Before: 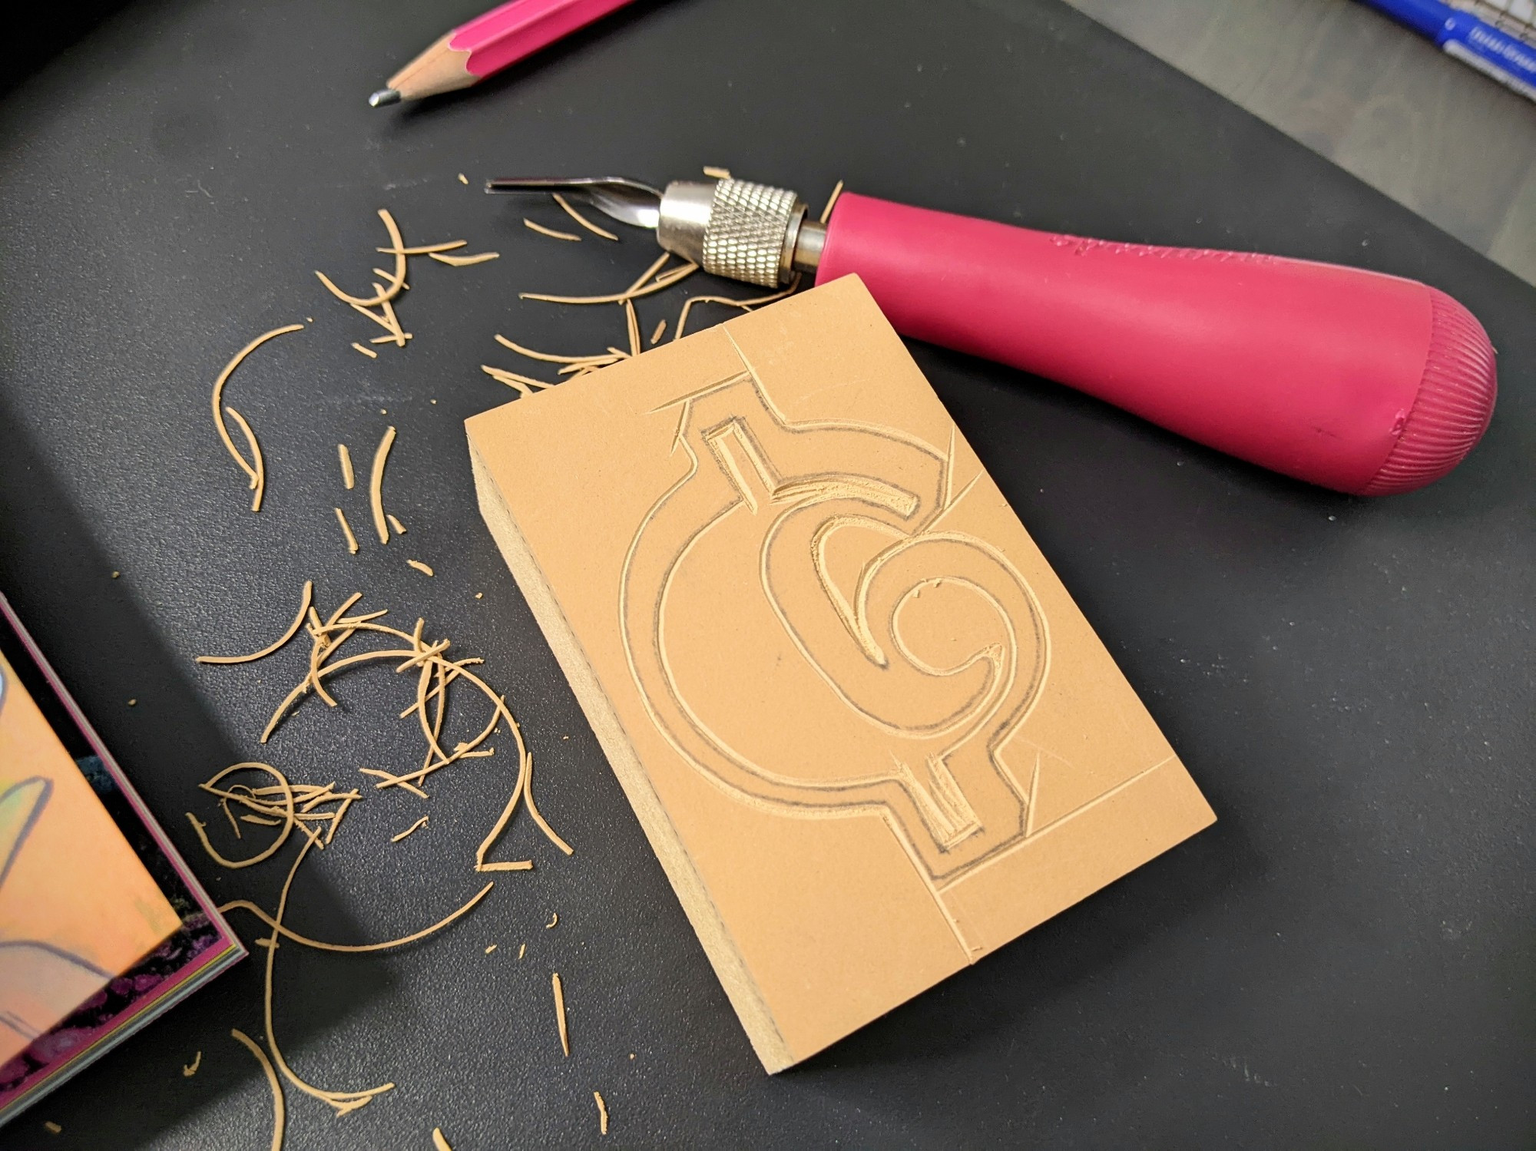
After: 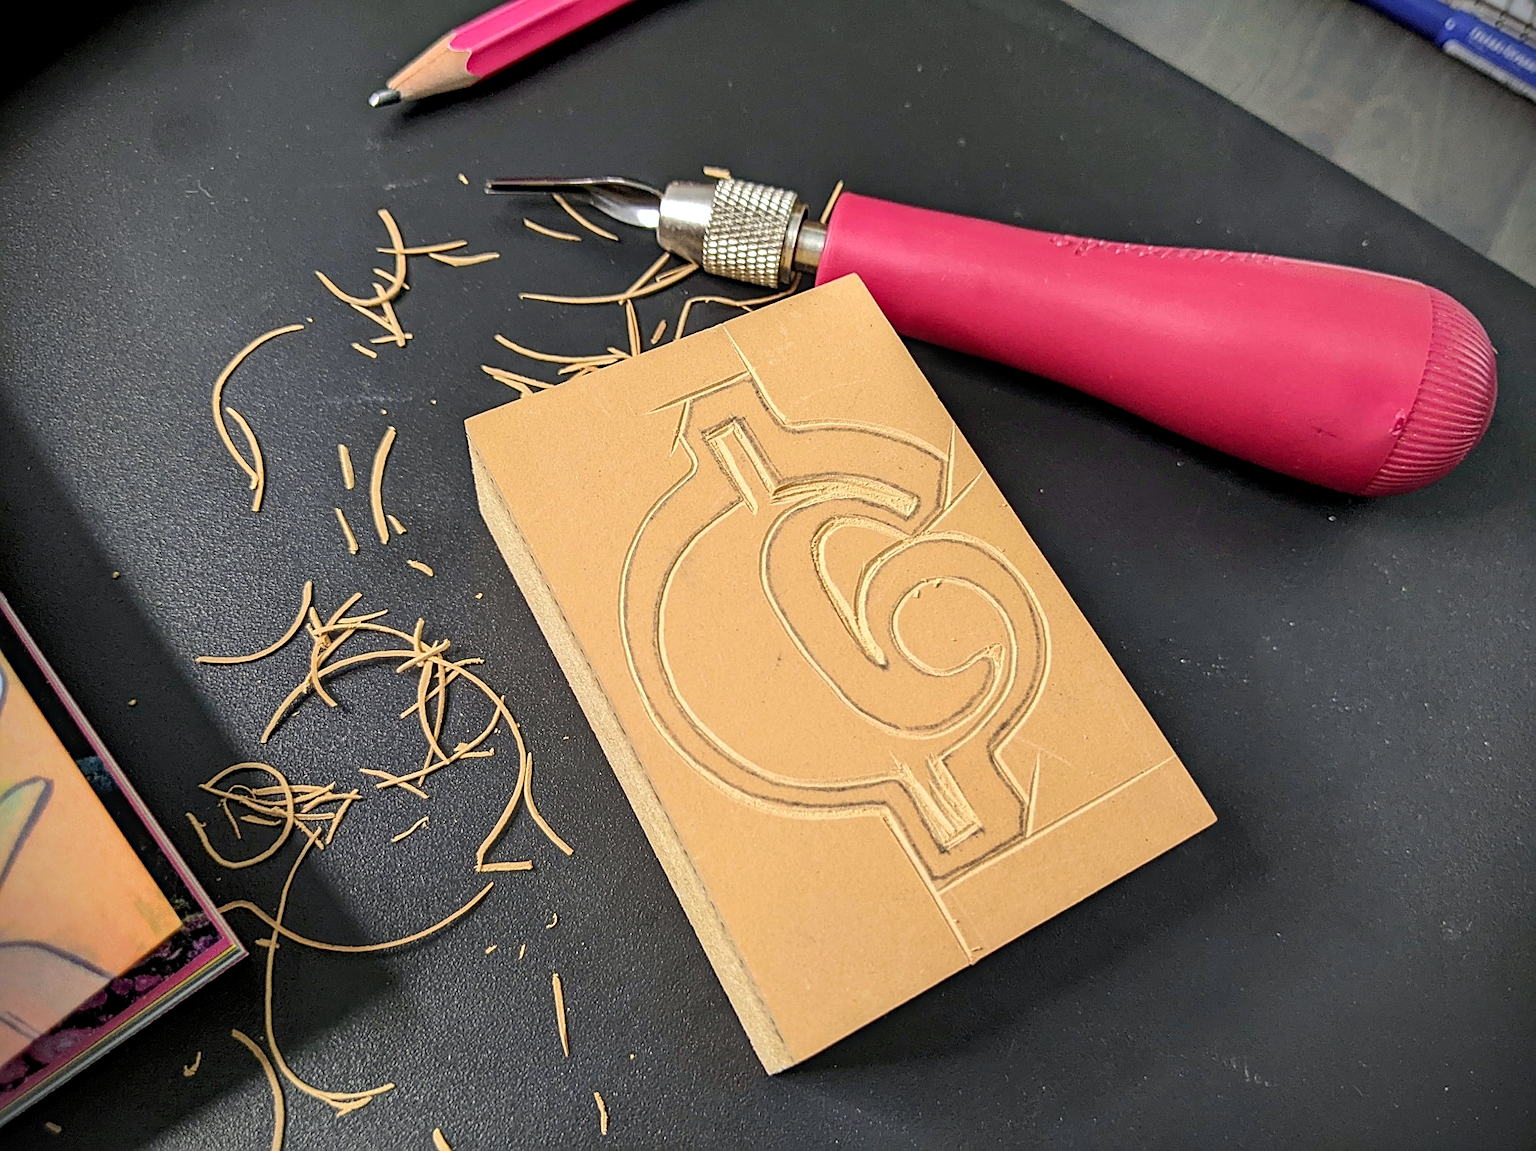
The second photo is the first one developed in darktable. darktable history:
vignetting: fall-off start 91.63%
sharpen: on, module defaults
haze removal: compatibility mode true, adaptive false
local contrast: on, module defaults
